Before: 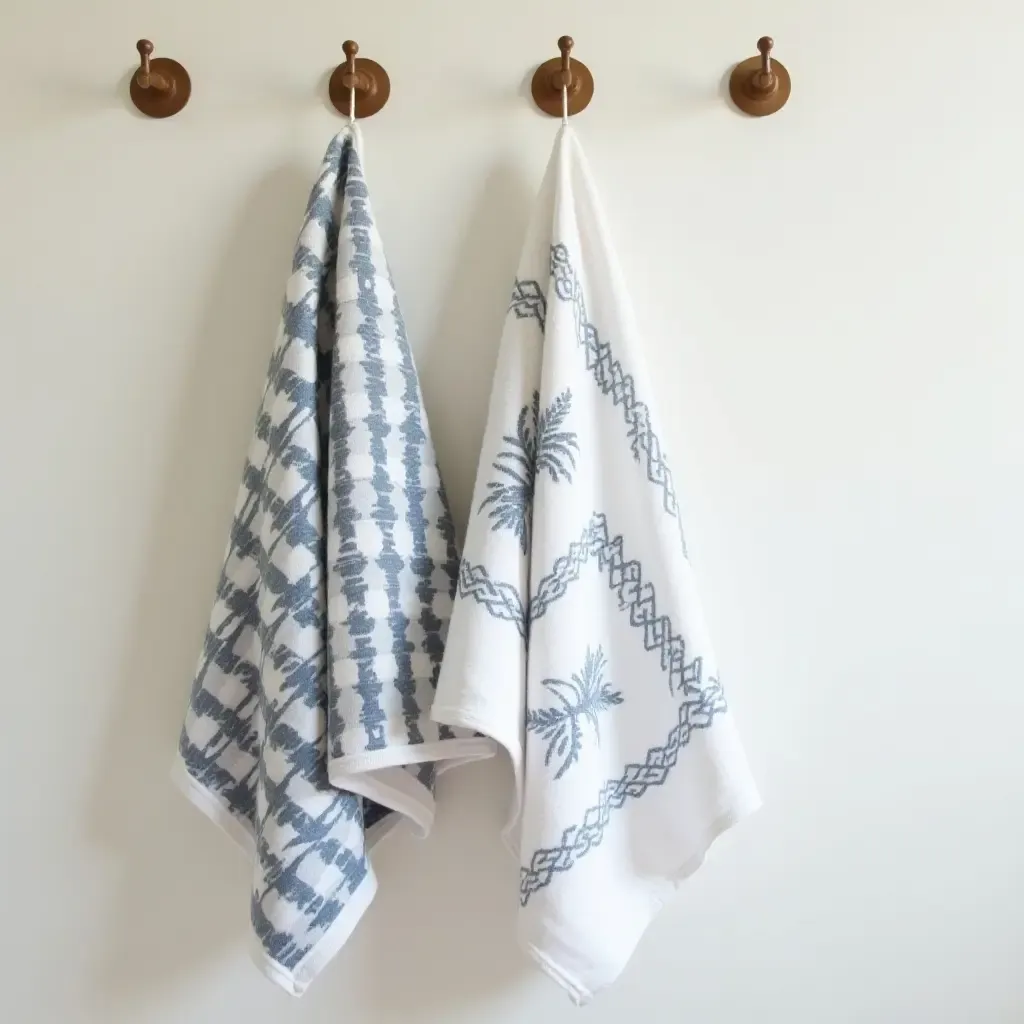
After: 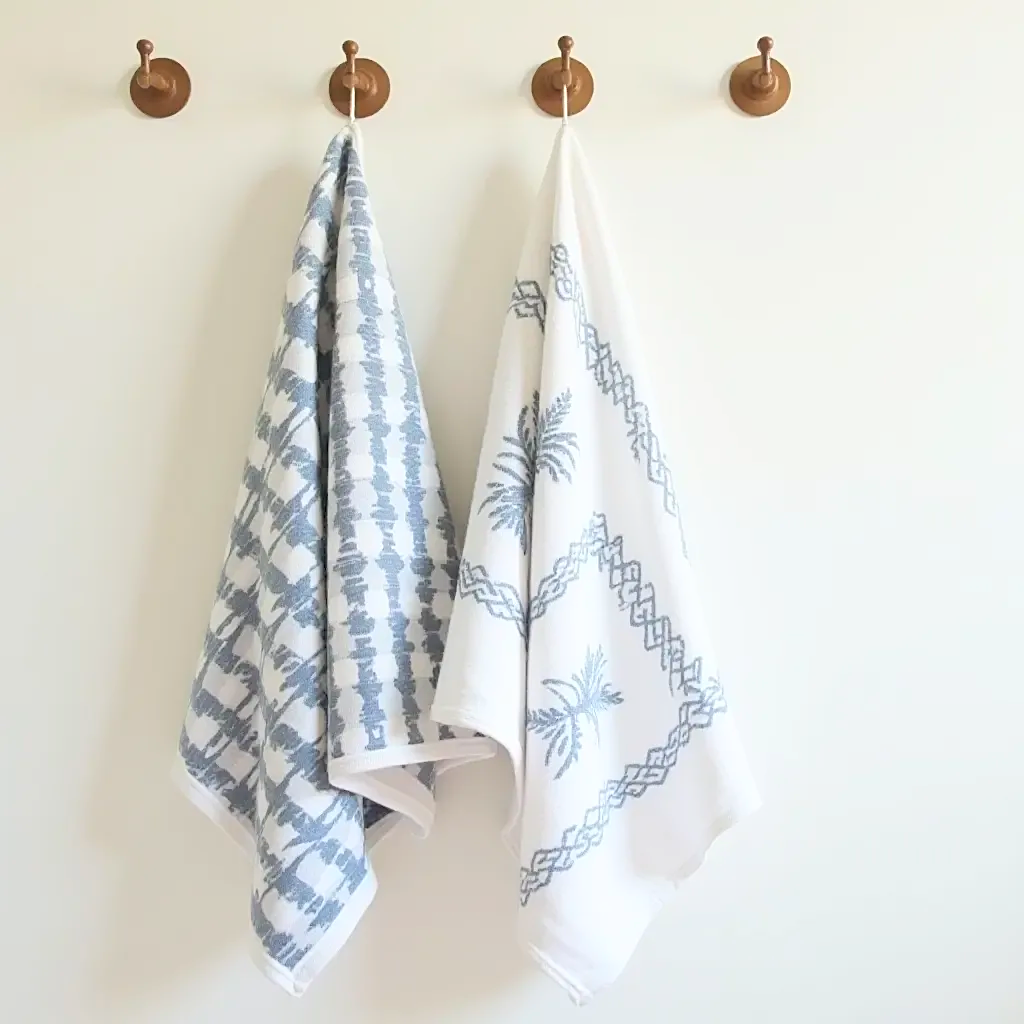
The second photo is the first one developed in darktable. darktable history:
contrast brightness saturation: contrast 0.098, brightness 0.293, saturation 0.137
sharpen: on, module defaults
